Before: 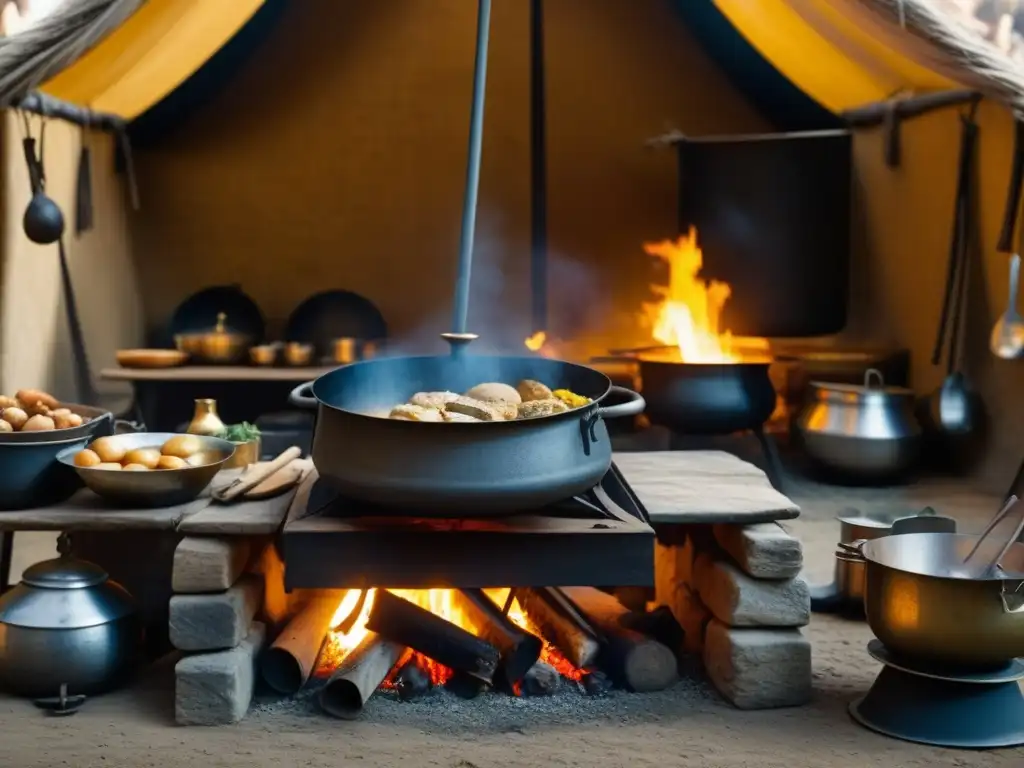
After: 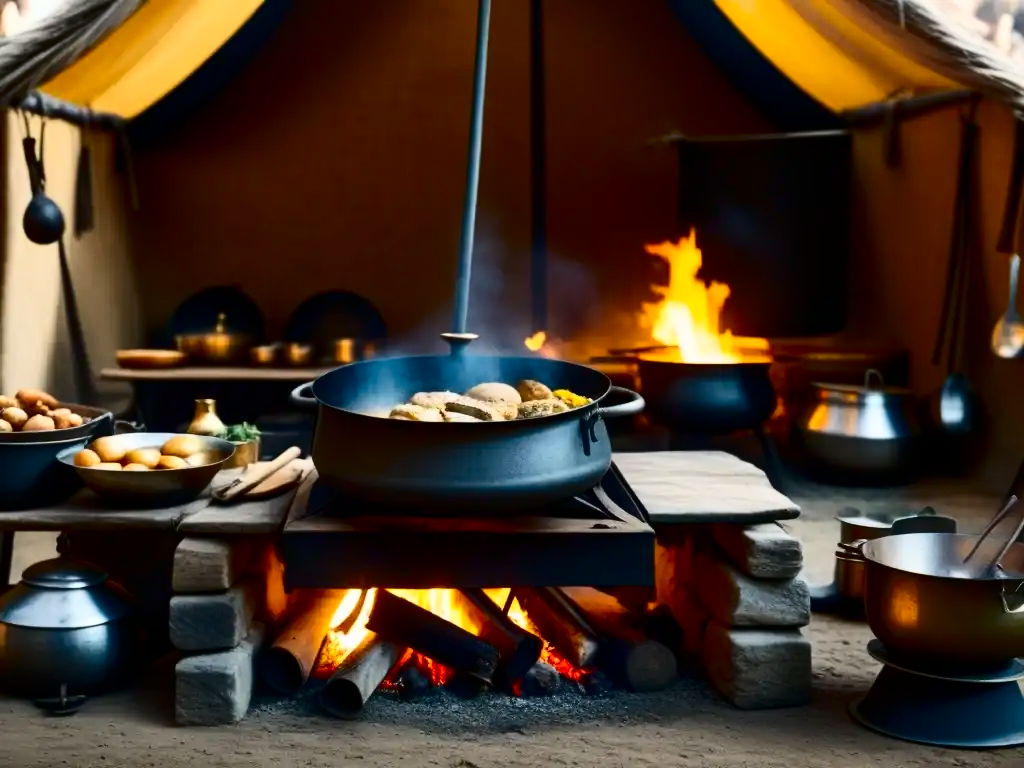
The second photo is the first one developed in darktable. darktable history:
contrast brightness saturation: contrast 0.32, brightness -0.082, saturation 0.174
